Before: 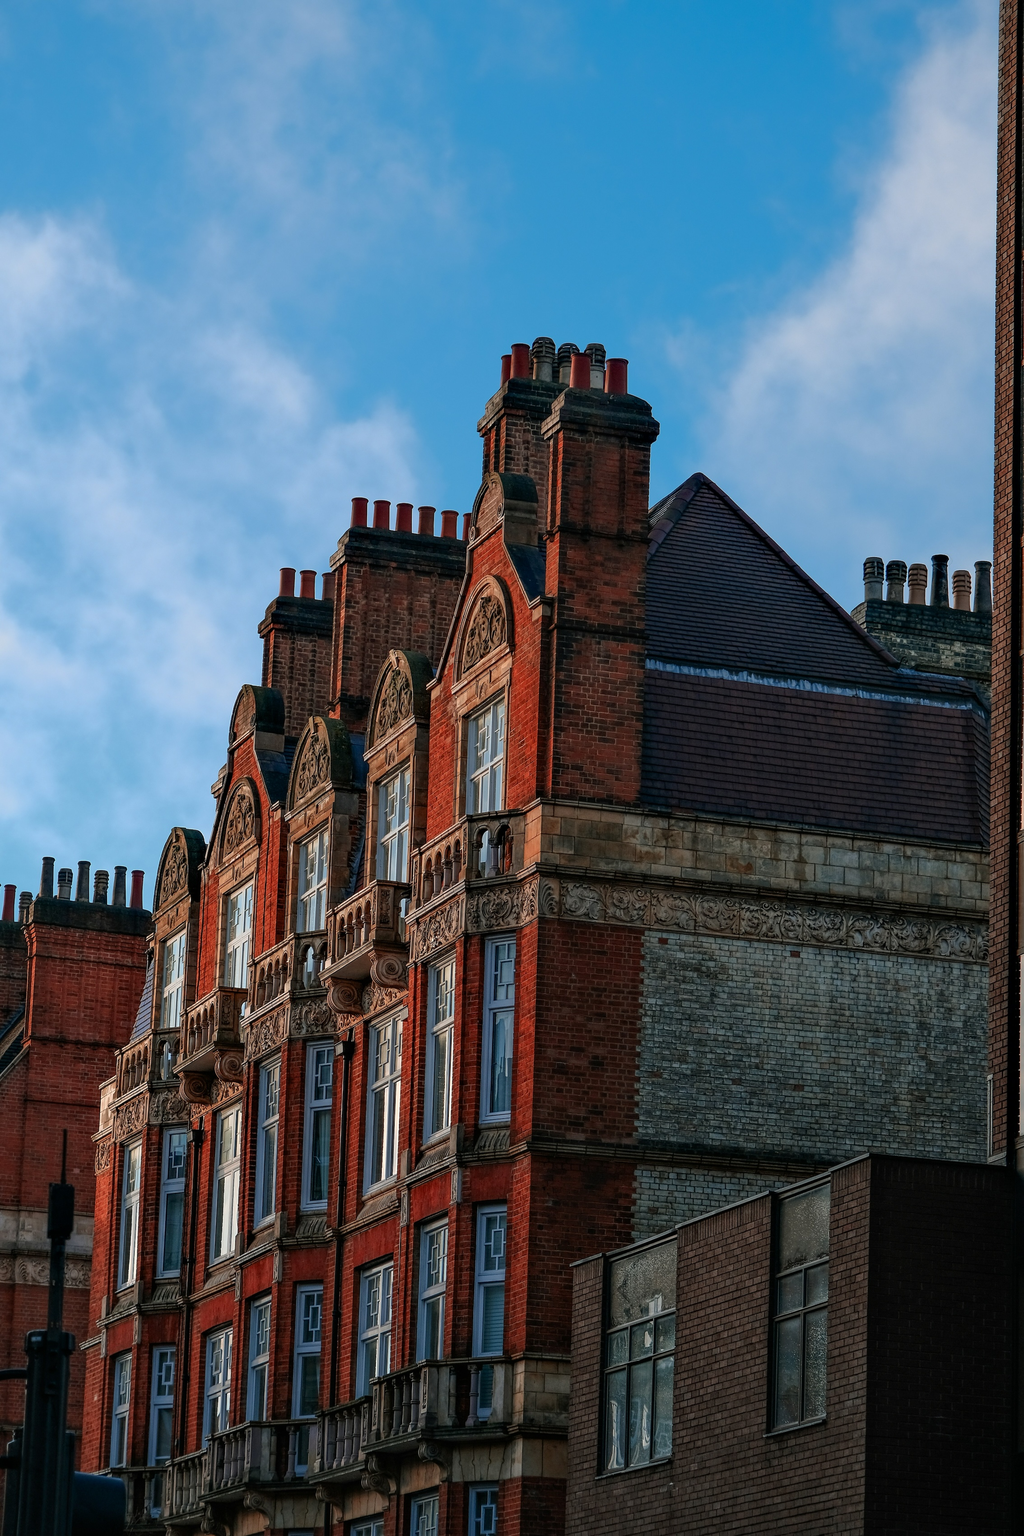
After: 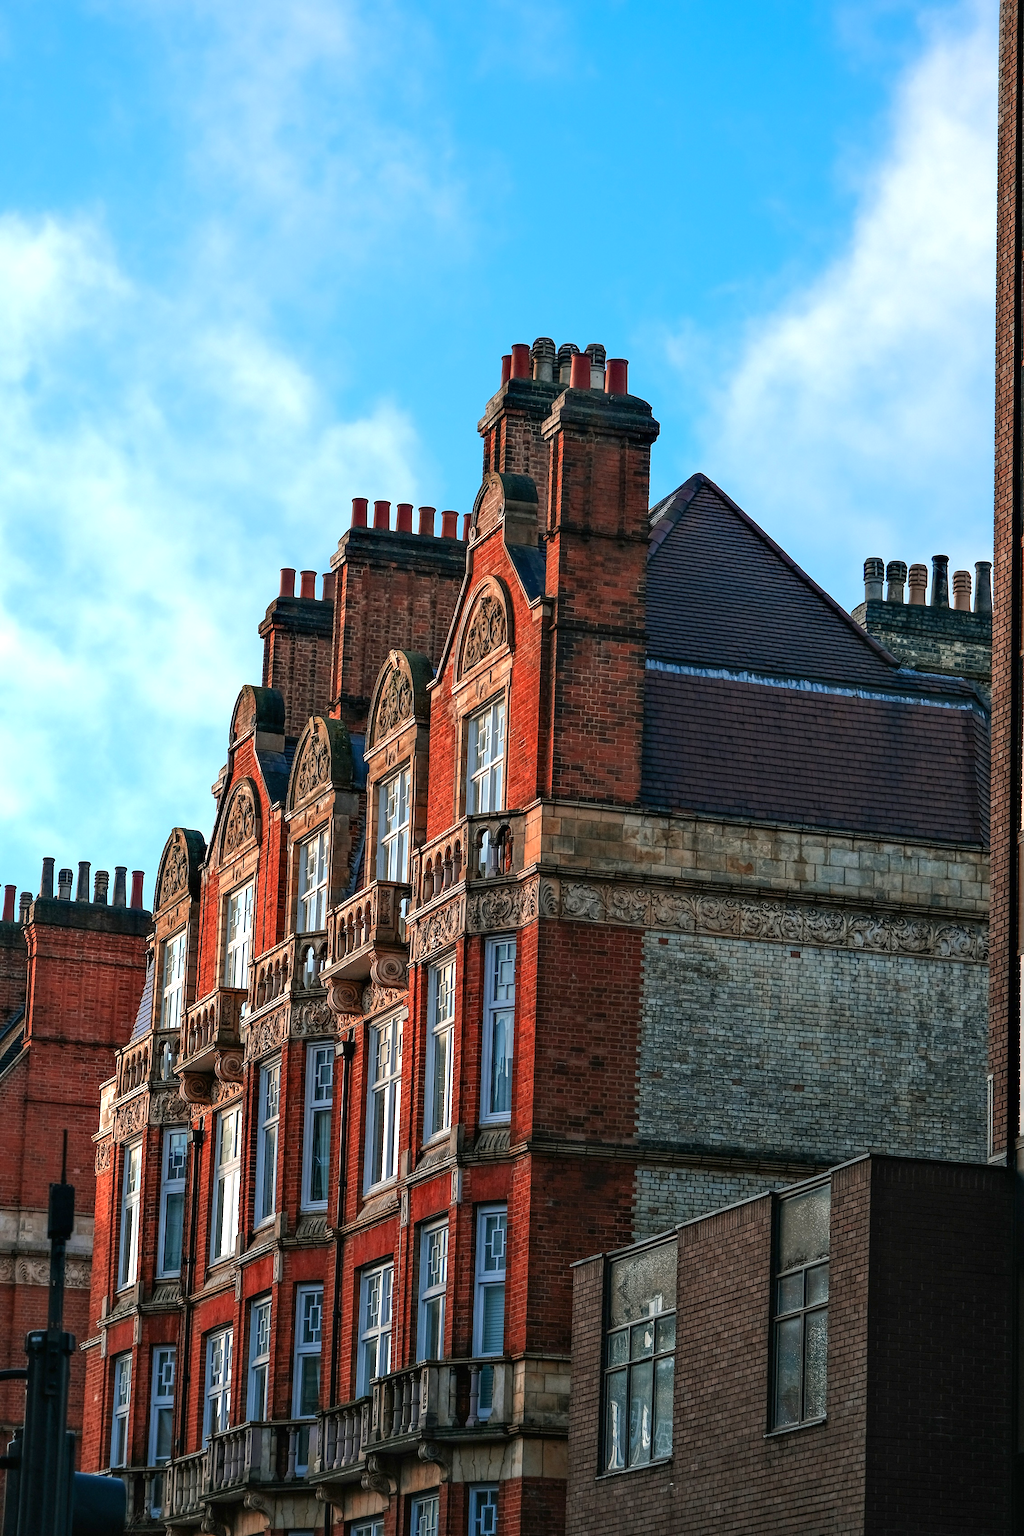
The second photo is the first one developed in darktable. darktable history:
exposure: black level correction 0, exposure 0.899 EV, compensate highlight preservation false
